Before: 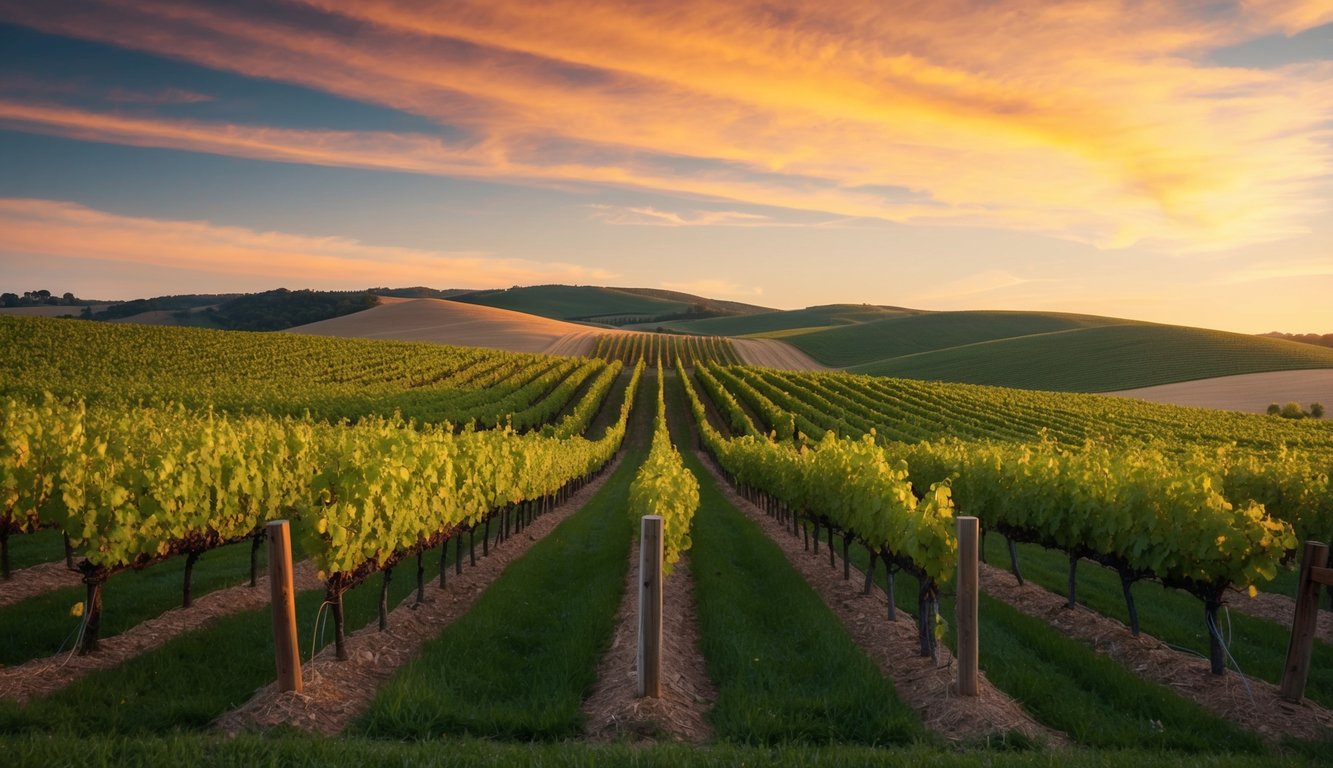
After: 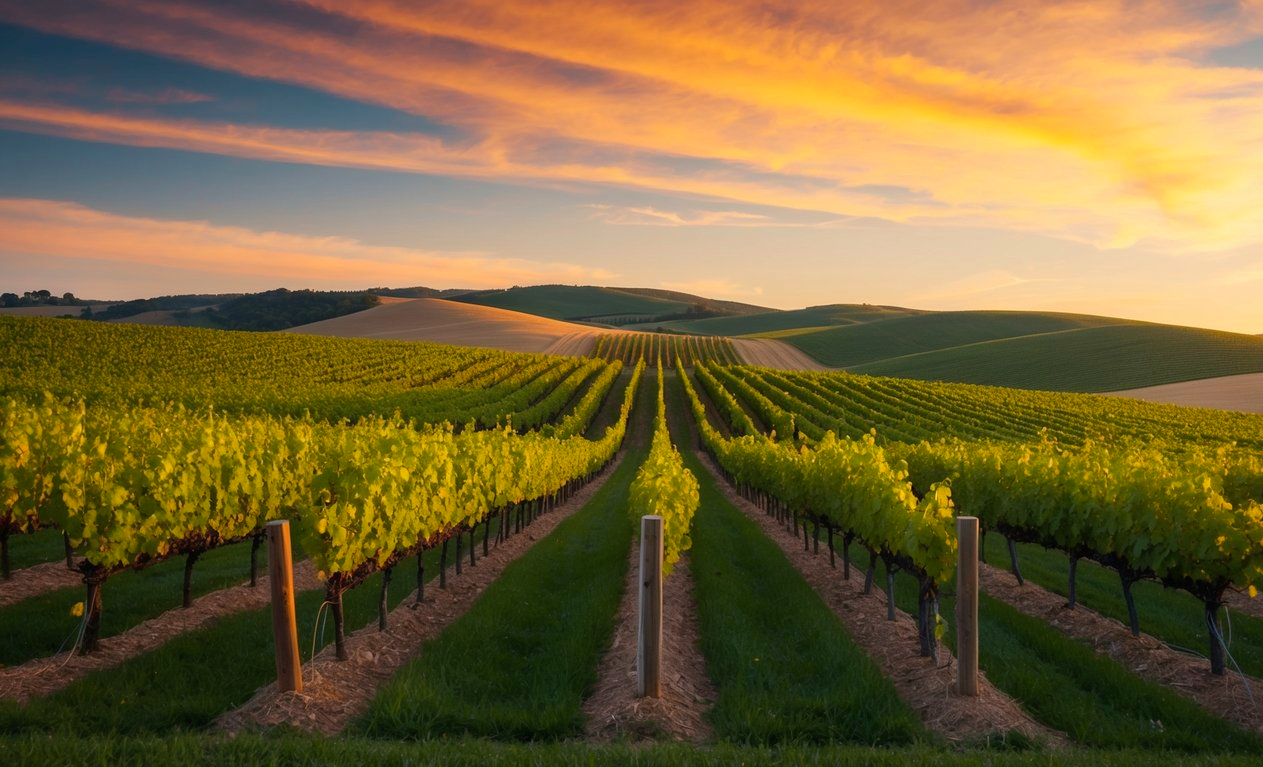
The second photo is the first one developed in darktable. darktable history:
crop and rotate: left 0%, right 5.213%
color balance rgb: linear chroma grading › global chroma 8.818%, perceptual saturation grading › global saturation 0.813%, perceptual saturation grading › mid-tones 11.098%, global vibrance 10.768%
